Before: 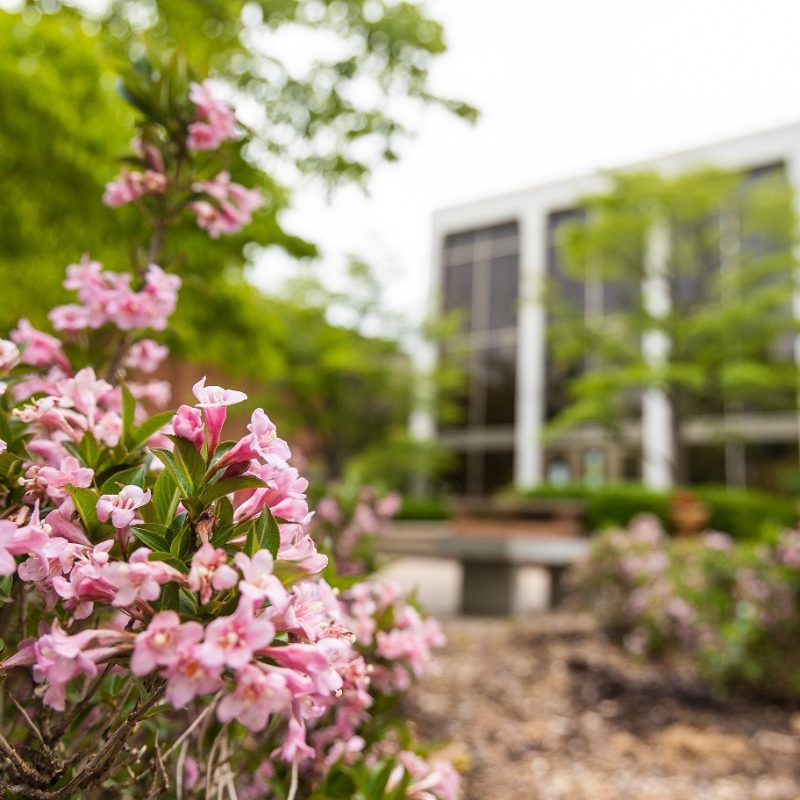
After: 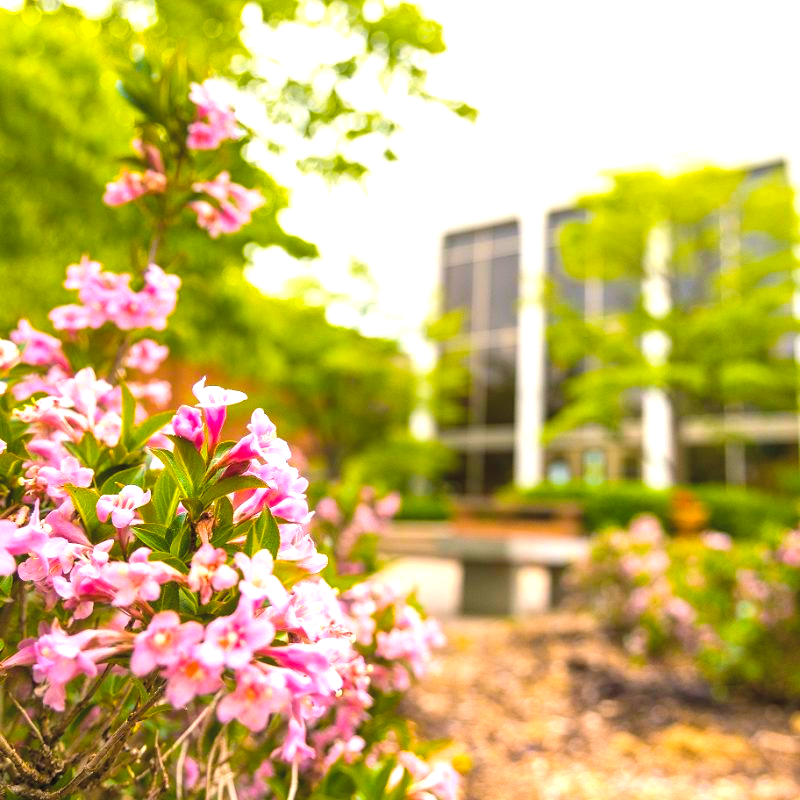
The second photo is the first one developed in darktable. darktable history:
contrast brightness saturation: brightness 0.14
color balance rgb: shadows lift › chroma 2.064%, shadows lift › hue 136.96°, highlights gain › chroma 1.645%, highlights gain › hue 57.49°, perceptual saturation grading › global saturation 19.415%, perceptual brilliance grading › global brilliance 24.278%, global vibrance 50.11%
